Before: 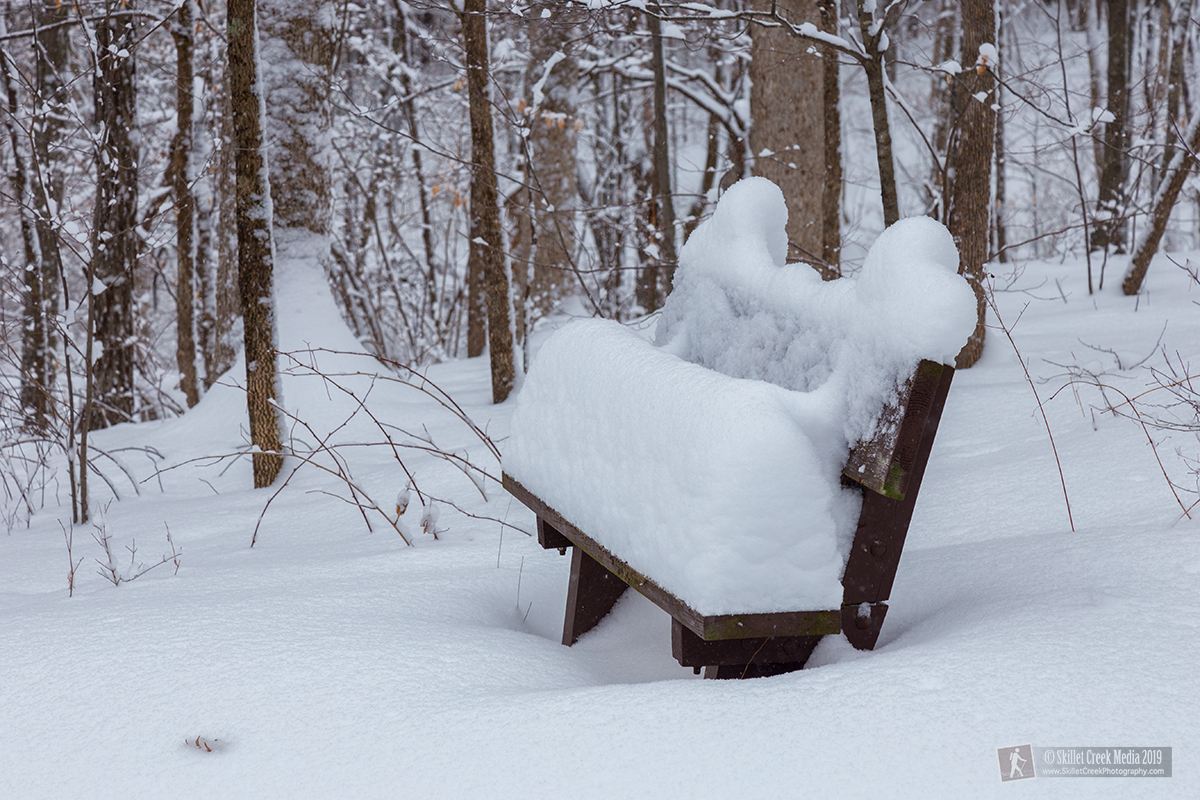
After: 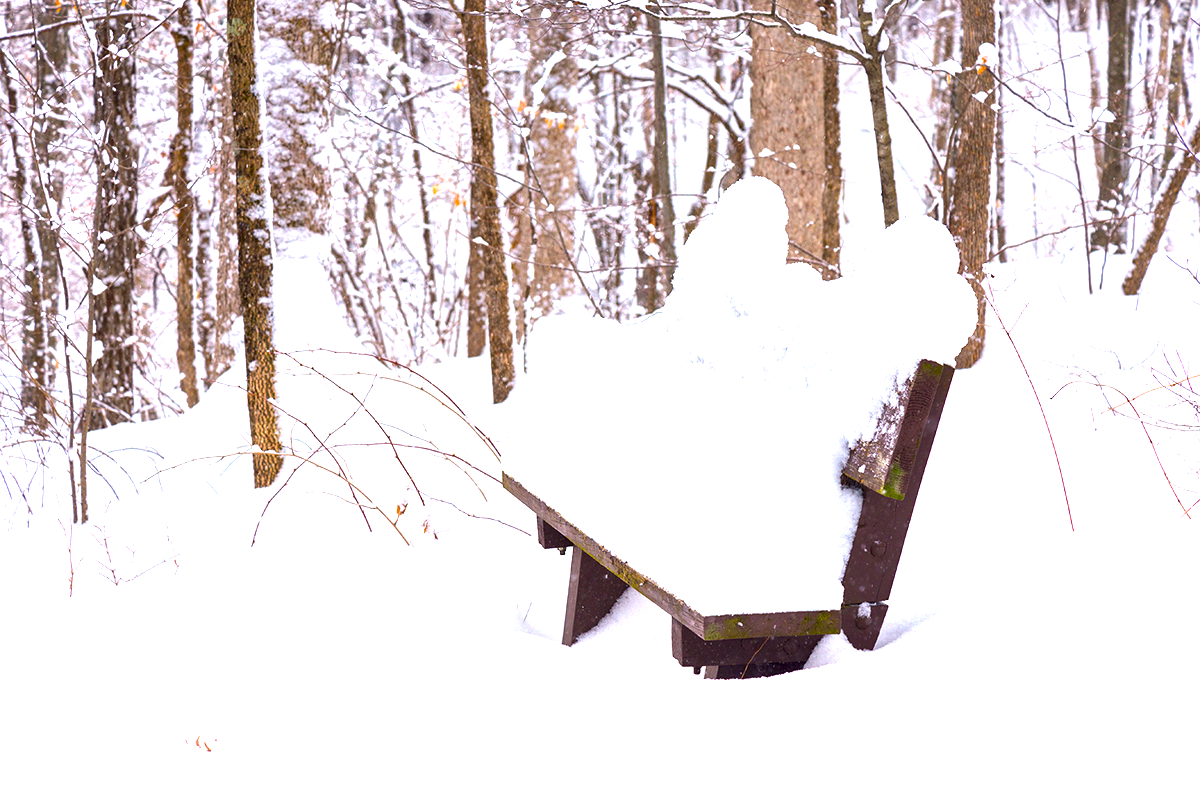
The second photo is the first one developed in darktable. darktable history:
exposure: black level correction 0, exposure 1.474 EV, compensate exposure bias true, compensate highlight preservation false
color balance rgb: shadows lift › chroma 2.025%, shadows lift › hue 246.98°, highlights gain › chroma 1.407%, highlights gain › hue 51.08°, perceptual saturation grading › global saturation 42.852%, perceptual brilliance grading › highlights 9.987%, perceptual brilliance grading › mid-tones 5.361%, global vibrance 20%
